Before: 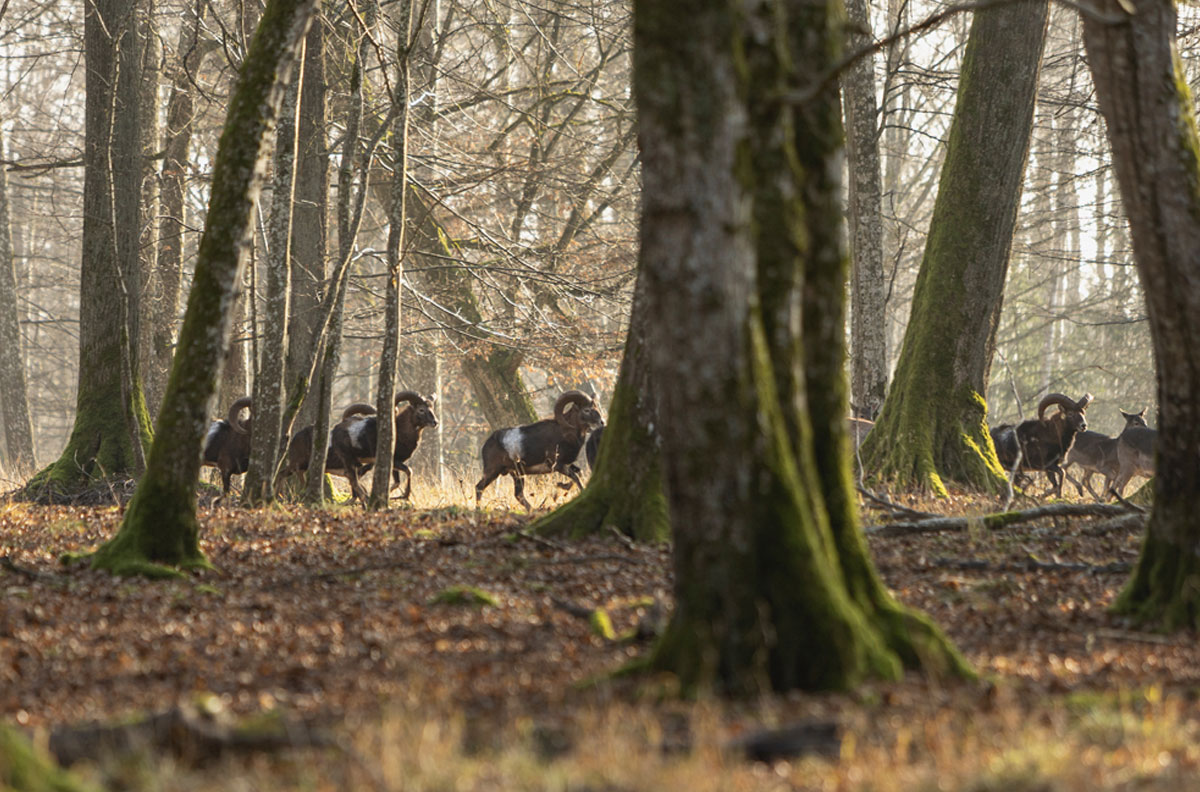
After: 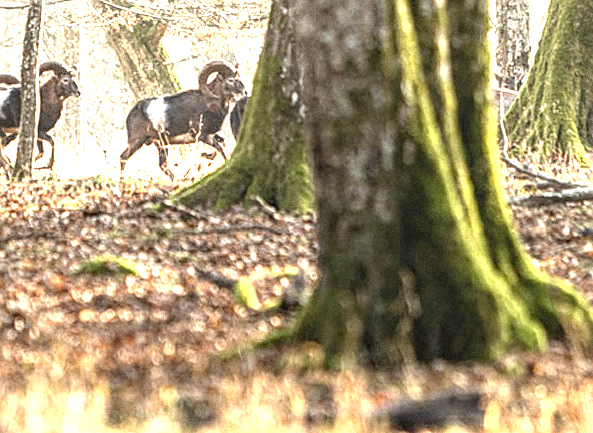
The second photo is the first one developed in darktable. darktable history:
sharpen: on, module defaults
grain: mid-tones bias 0%
exposure: black level correction 0, exposure 2.088 EV, compensate exposure bias true, compensate highlight preservation false
local contrast: detail 150%
crop: left 29.672%, top 41.786%, right 20.851%, bottom 3.487%
